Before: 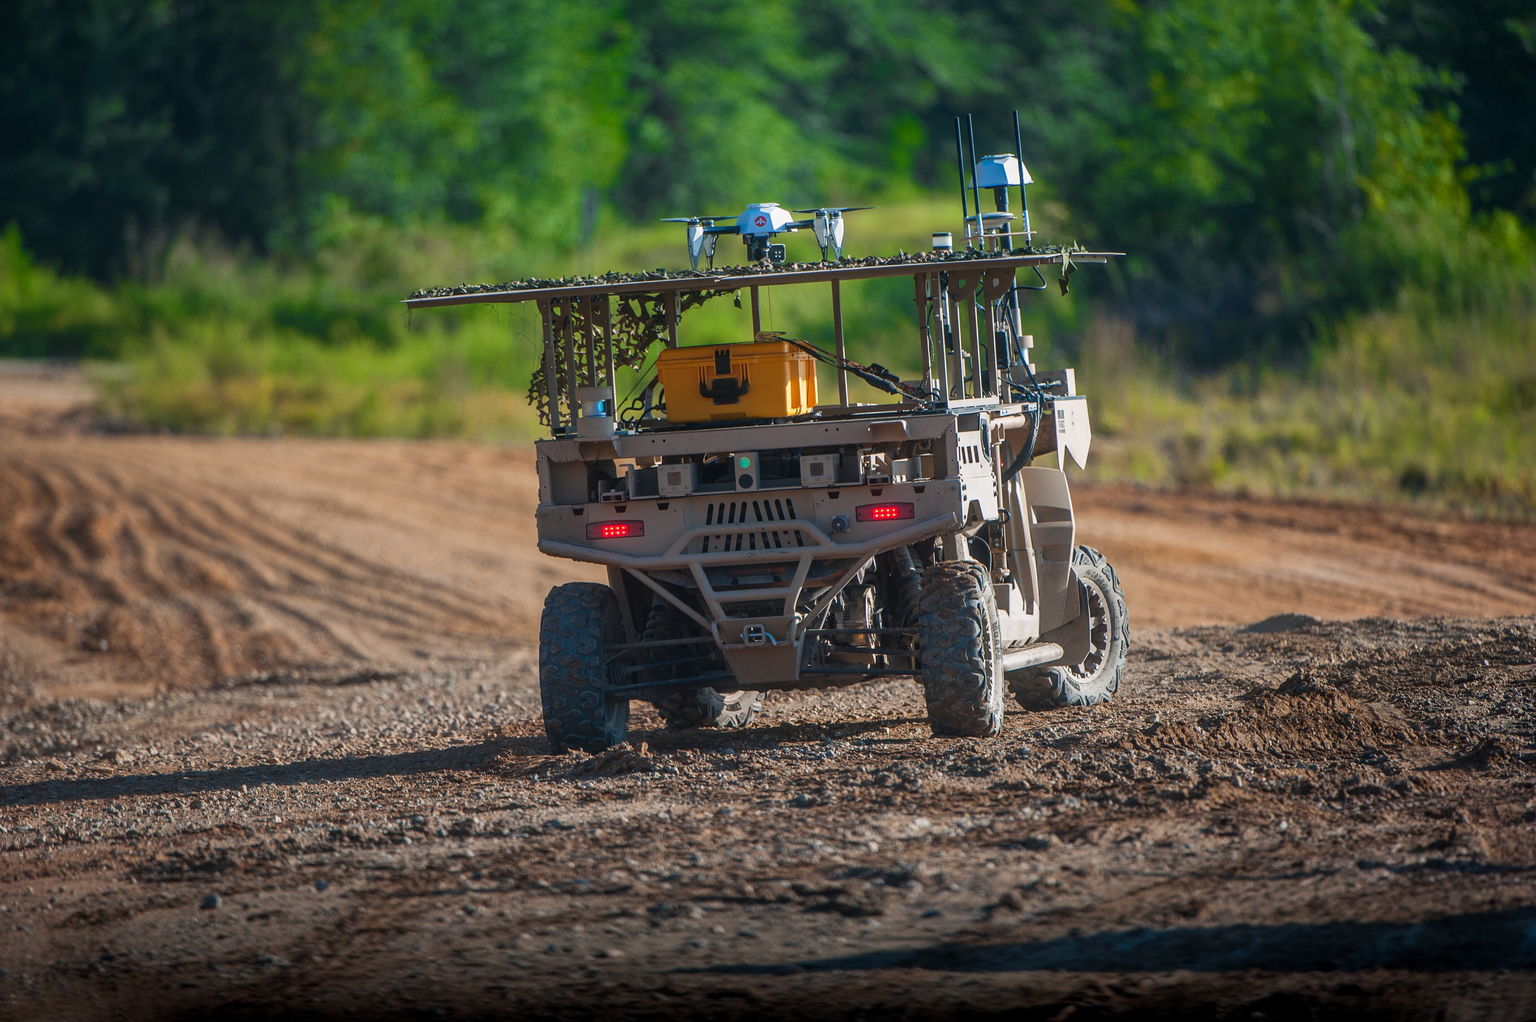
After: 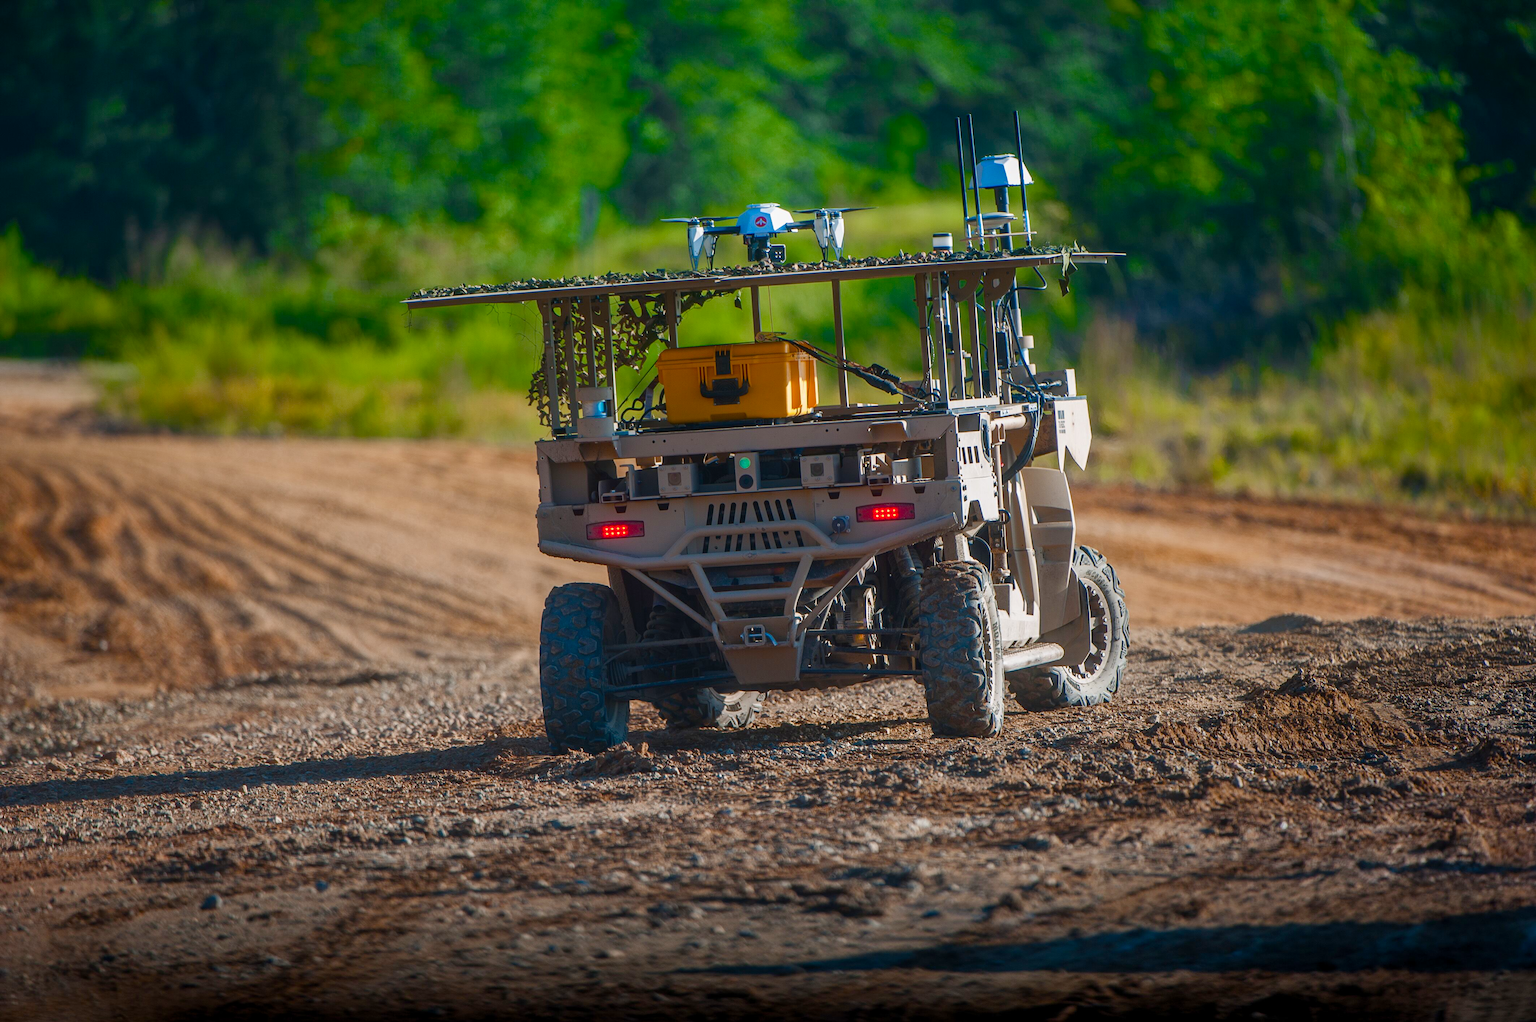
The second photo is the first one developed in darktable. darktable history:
tone equalizer: on, module defaults
color balance rgb: linear chroma grading › shadows 16.3%, perceptual saturation grading › global saturation 20%, perceptual saturation grading › highlights -24.73%, perceptual saturation grading › shadows 24.639%
